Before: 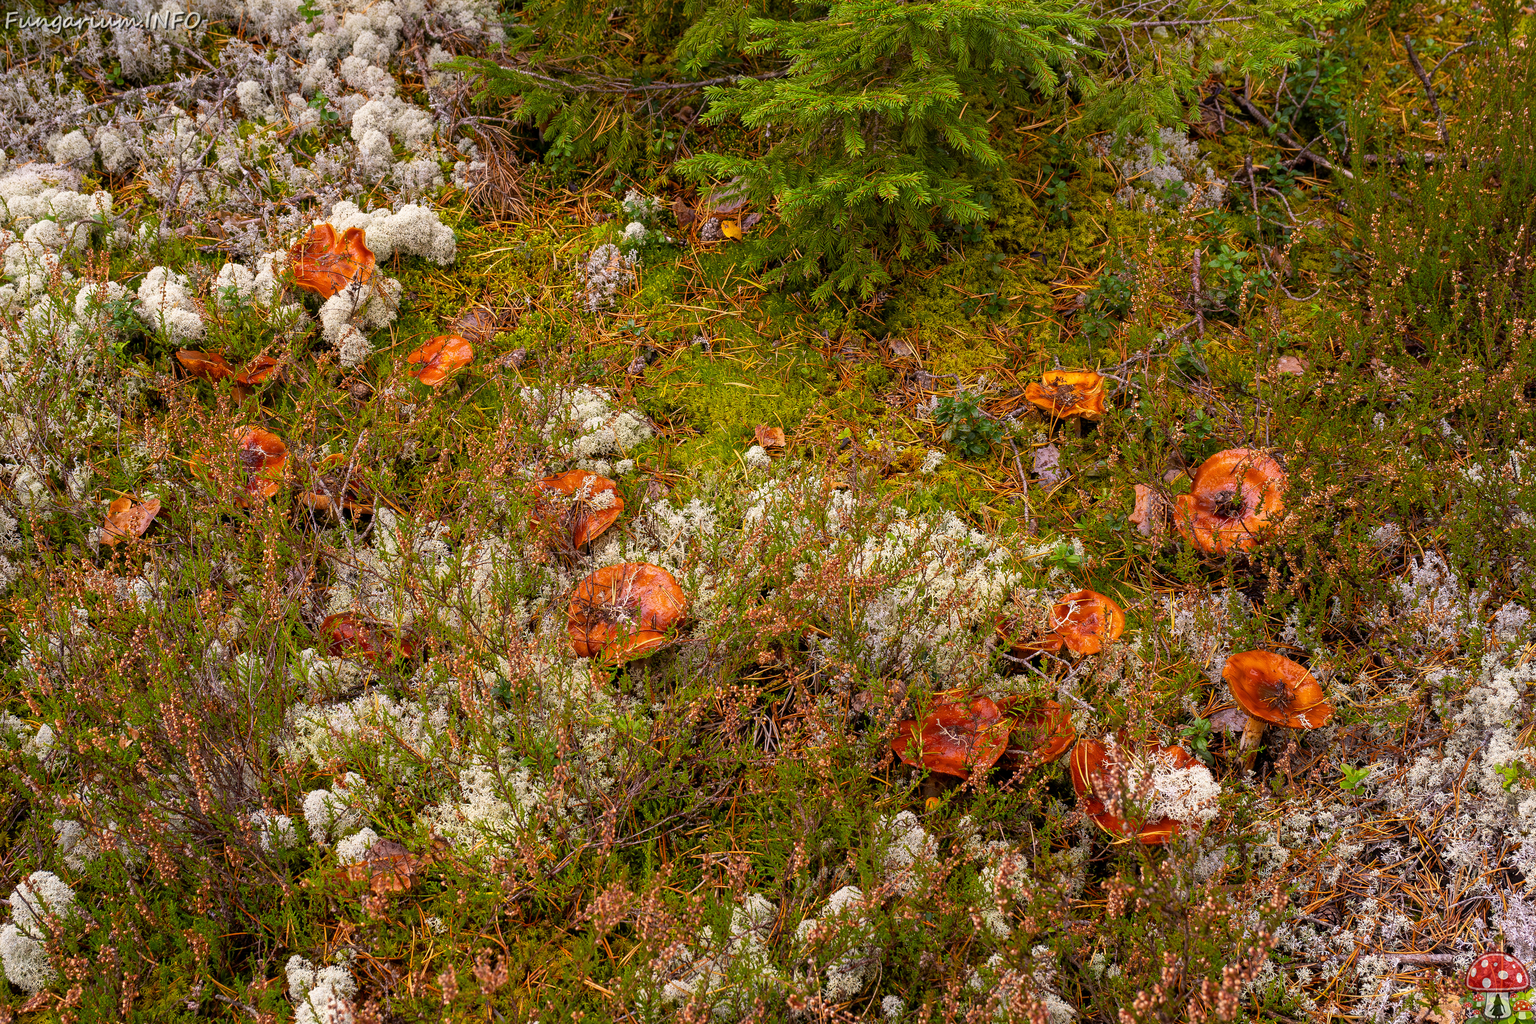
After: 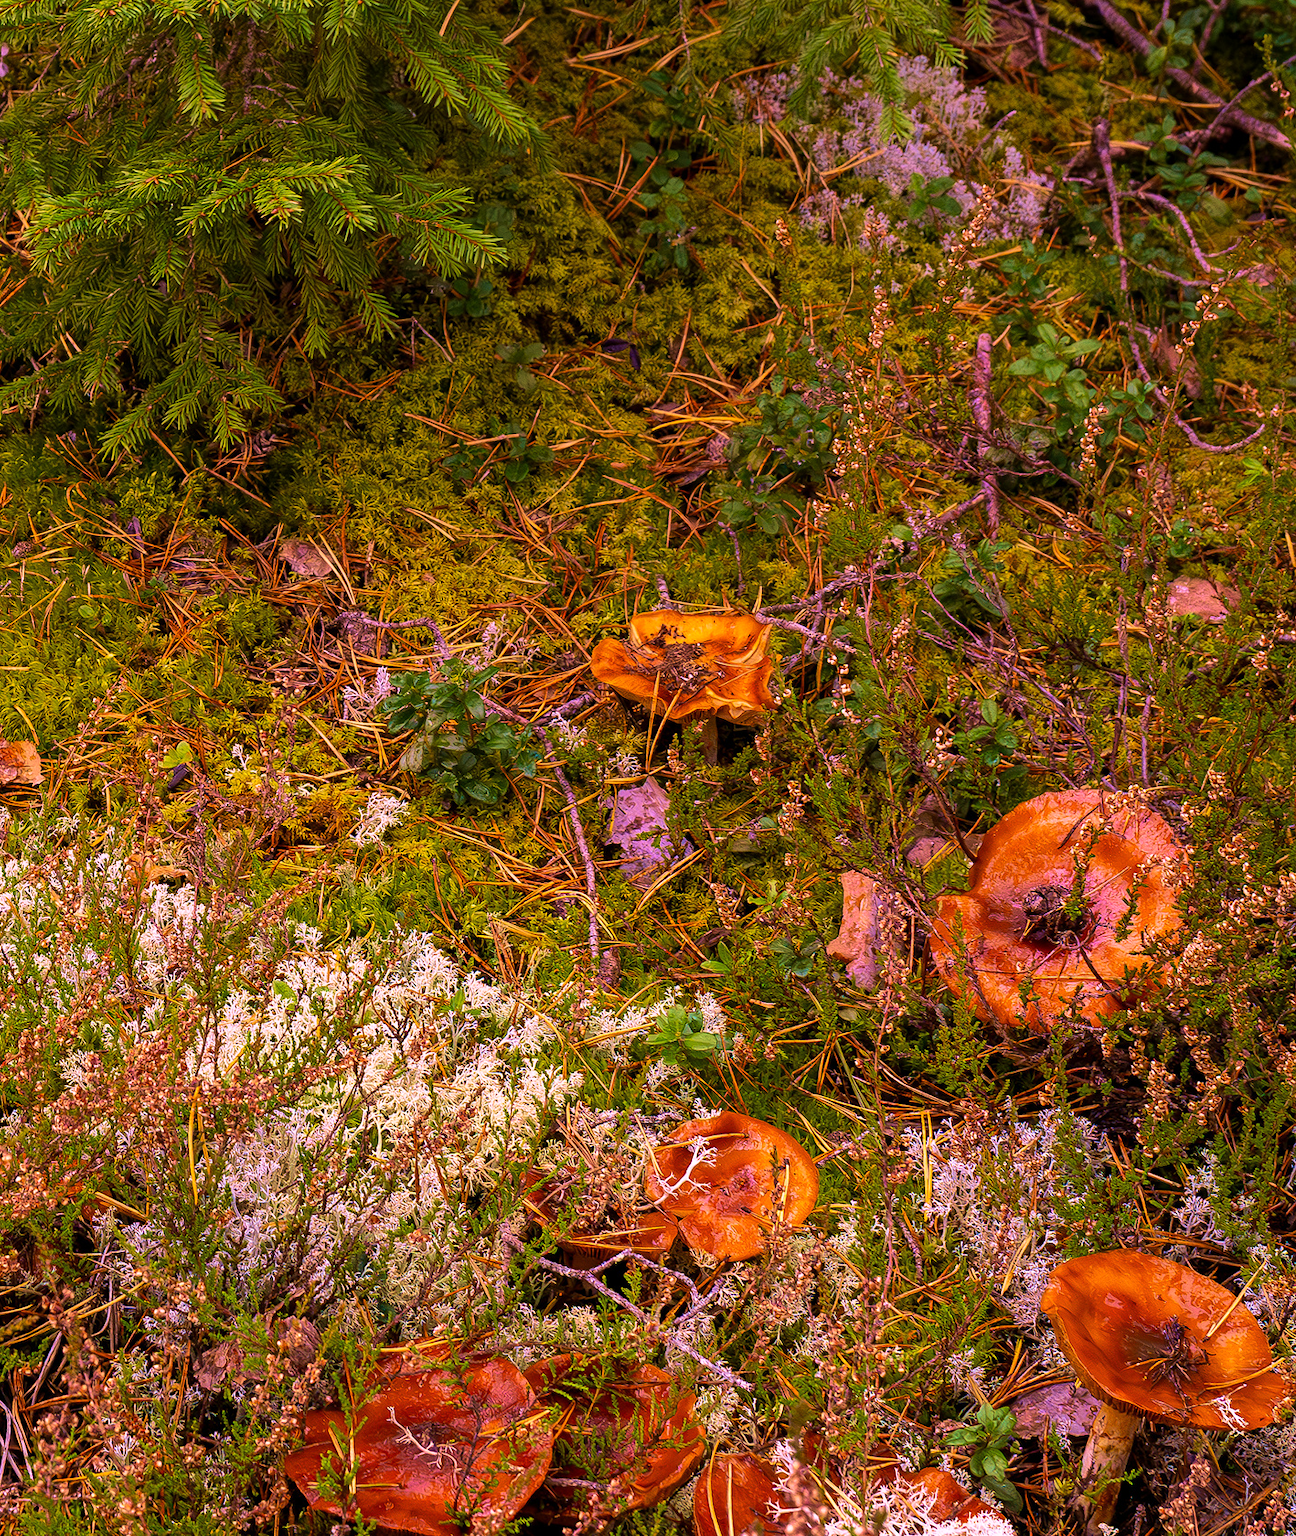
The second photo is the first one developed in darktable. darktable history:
white balance: red 1.066, blue 1.119
crop and rotate: left 49.936%, top 10.094%, right 13.136%, bottom 24.256%
graduated density: density 0.38 EV, hardness 21%, rotation -6.11°, saturation 32%
velvia: strength 75%
